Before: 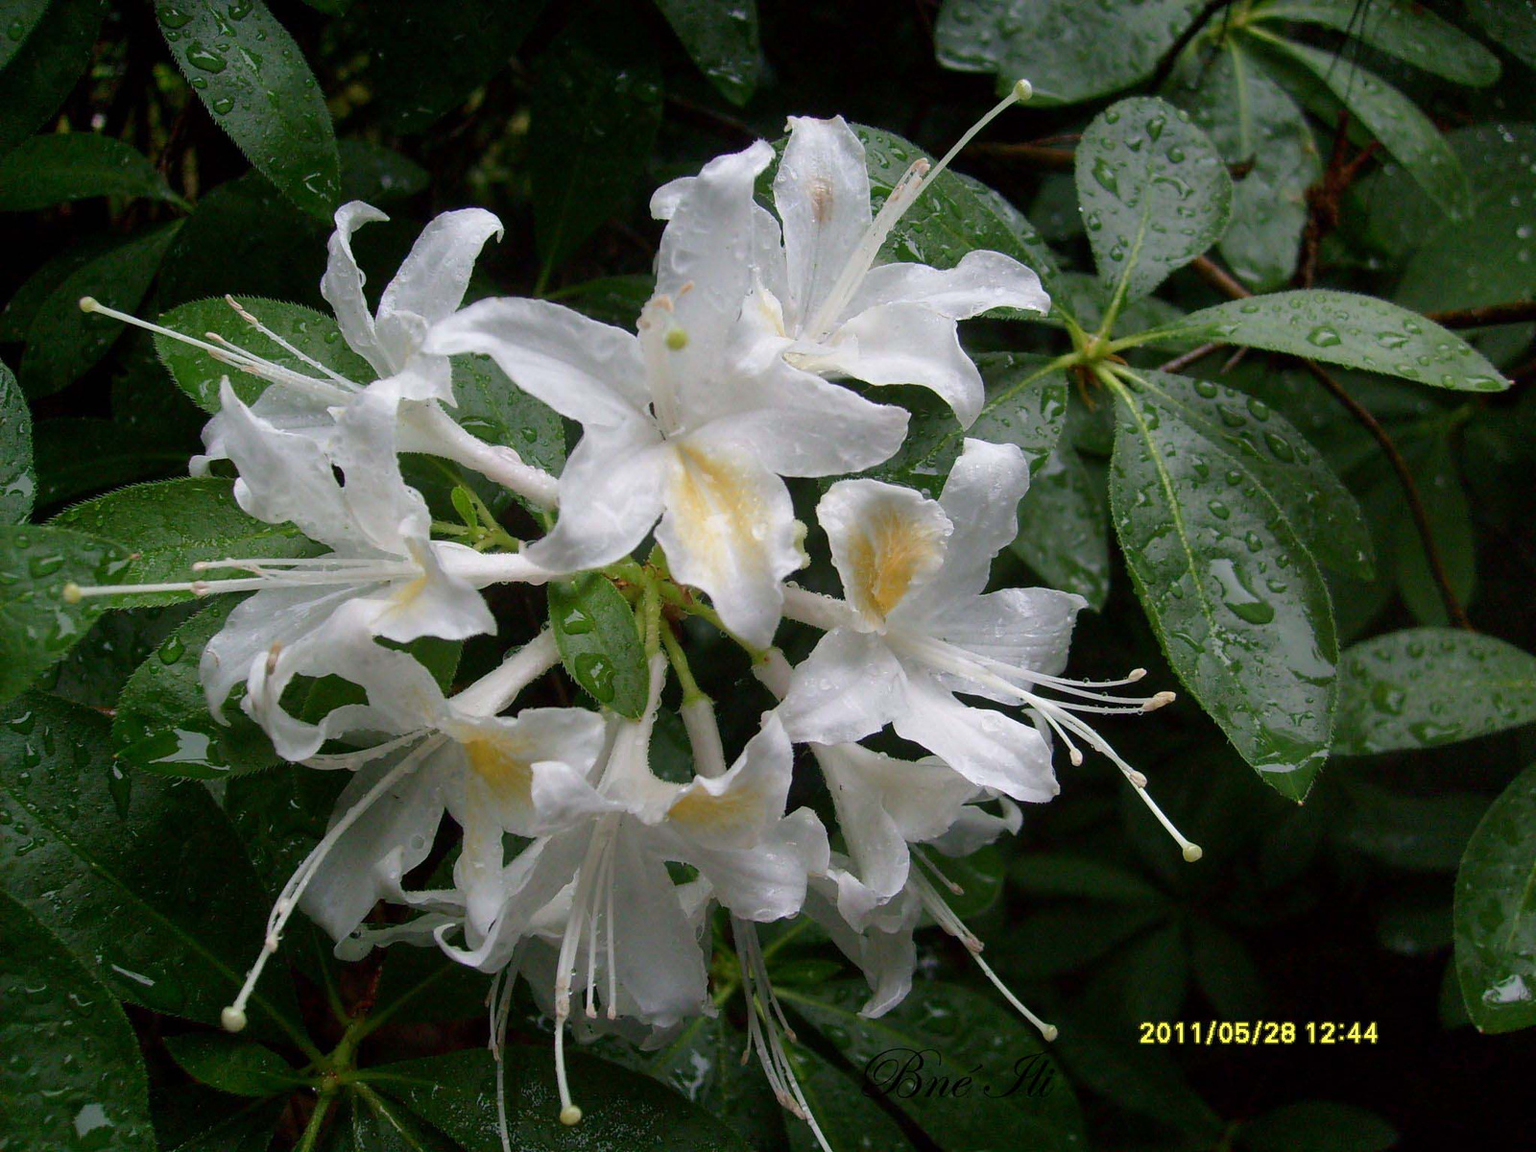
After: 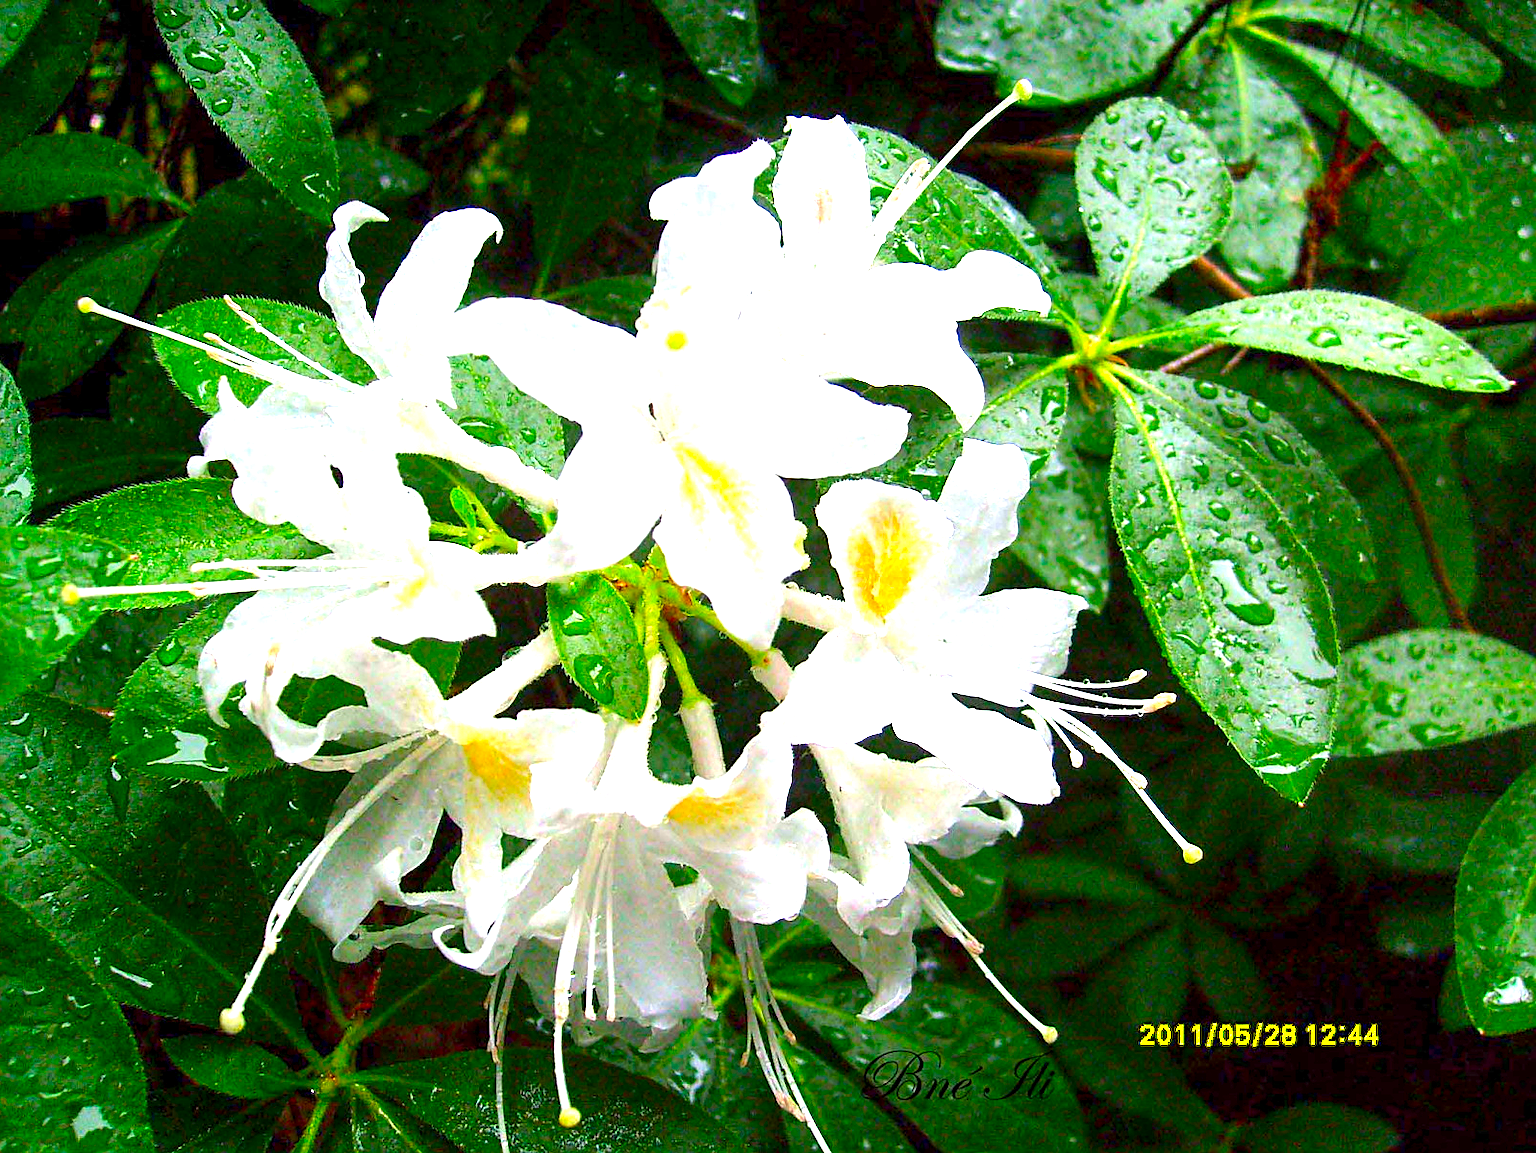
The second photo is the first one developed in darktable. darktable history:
sharpen: amount 0.489
local contrast: highlights 105%, shadows 103%, detail 119%, midtone range 0.2
crop and rotate: left 0.156%, bottom 0.007%
color correction: highlights b* 0.013, saturation 1.83
exposure: exposure 1.99 EV, compensate exposure bias true, compensate highlight preservation false
